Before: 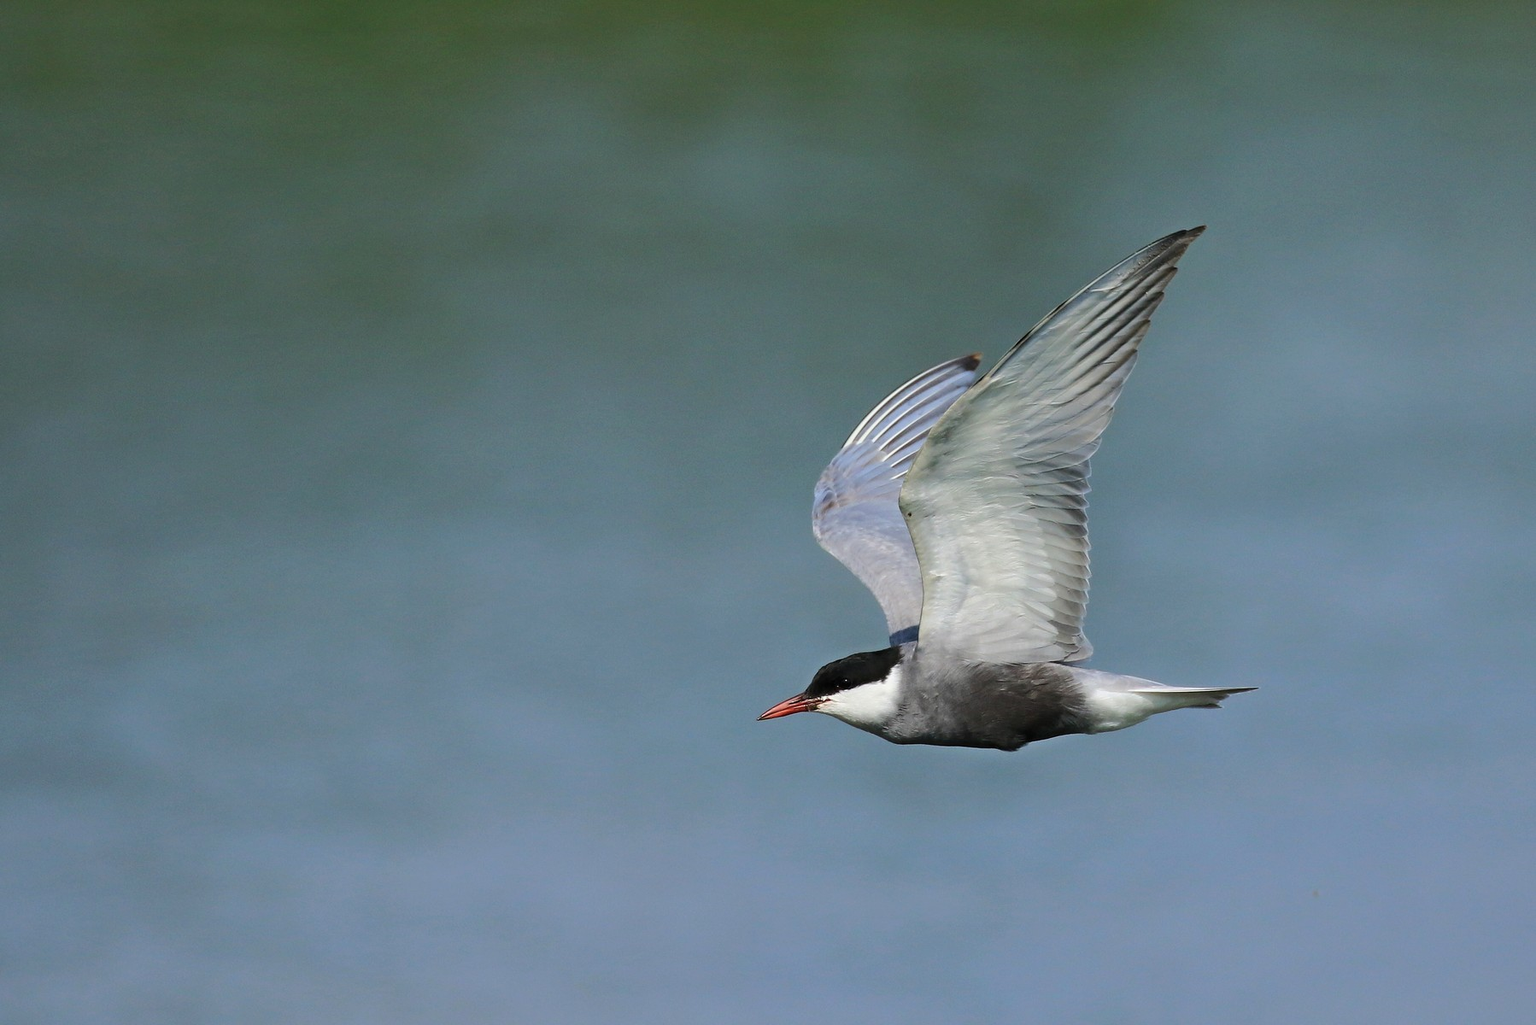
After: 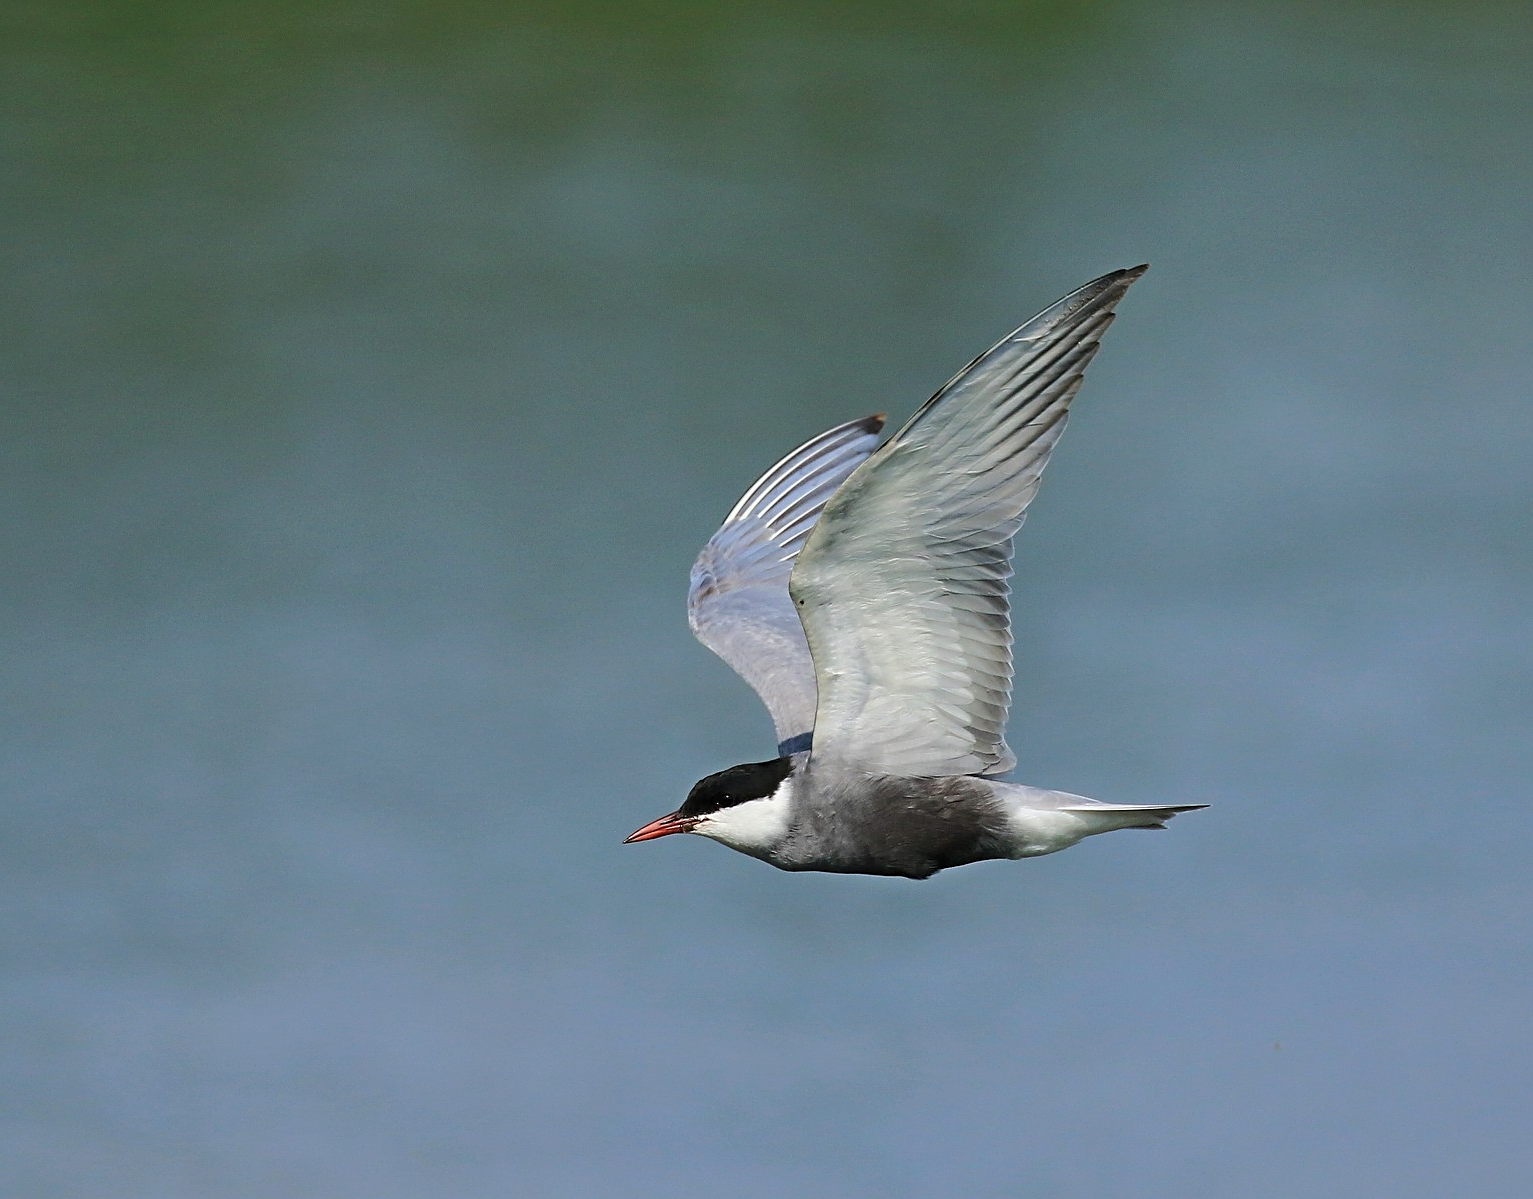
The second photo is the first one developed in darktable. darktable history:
crop and rotate: left 14.721%
sharpen: on, module defaults
